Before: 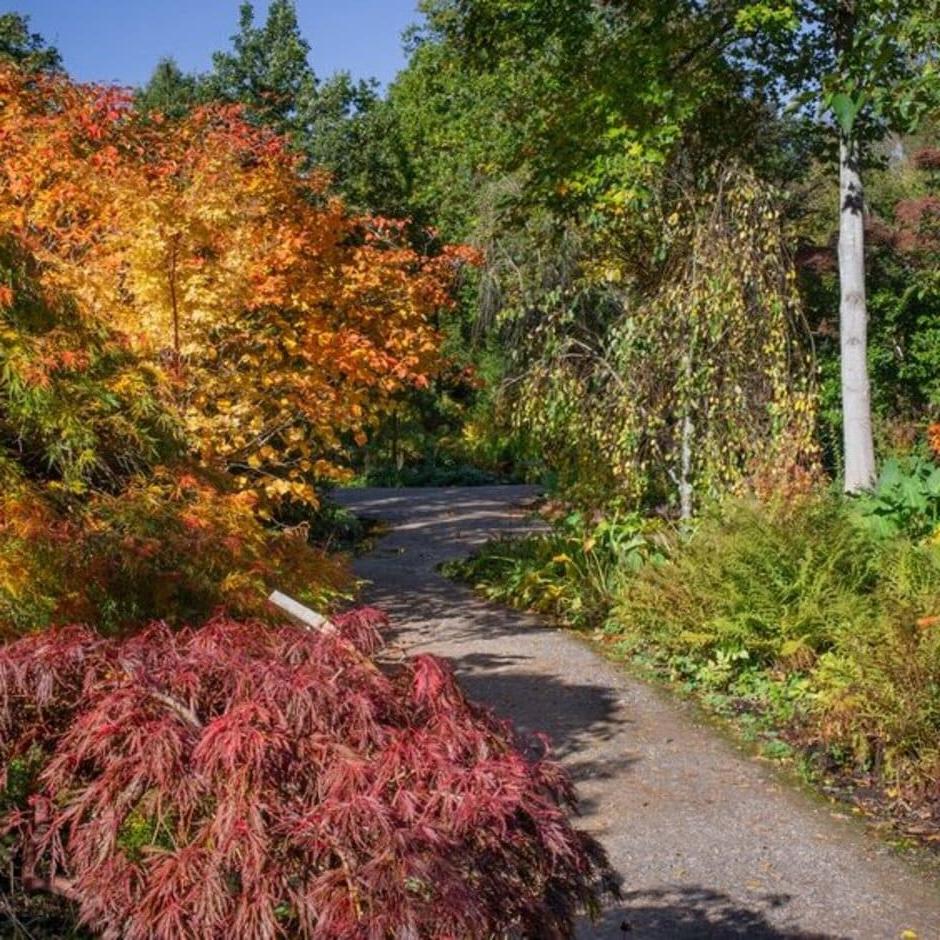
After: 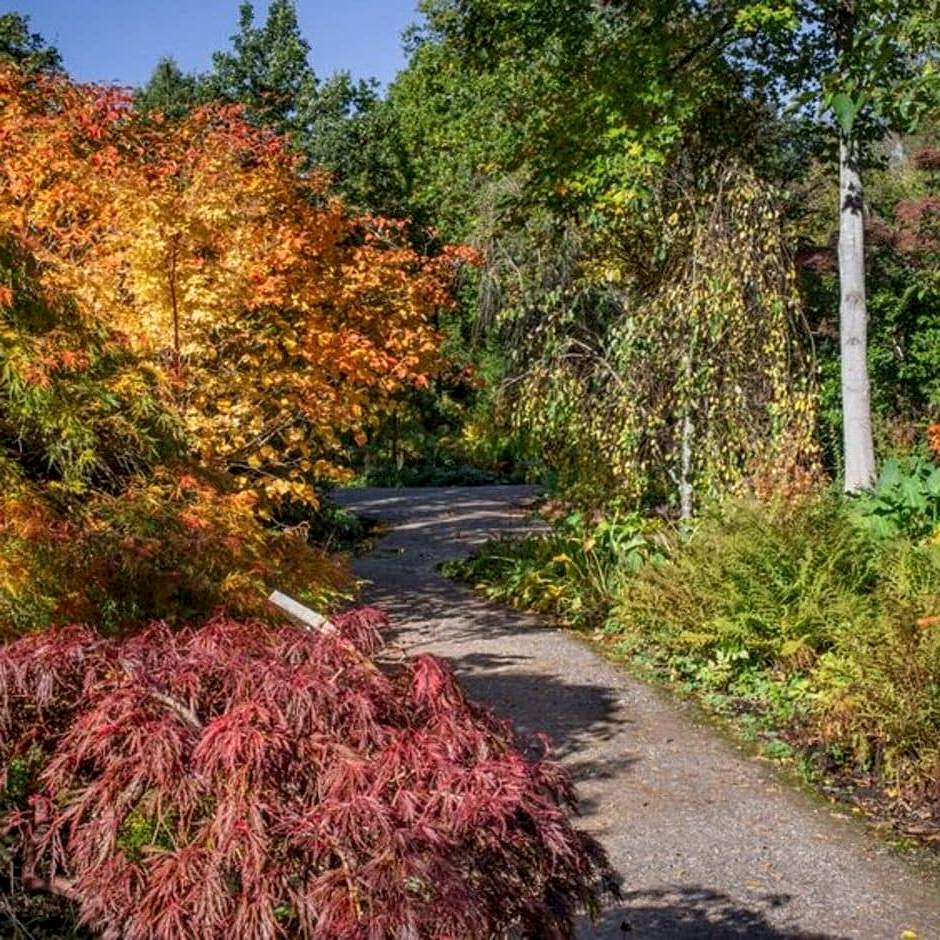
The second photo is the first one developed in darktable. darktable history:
local contrast: on, module defaults
sharpen: amount 0.215
